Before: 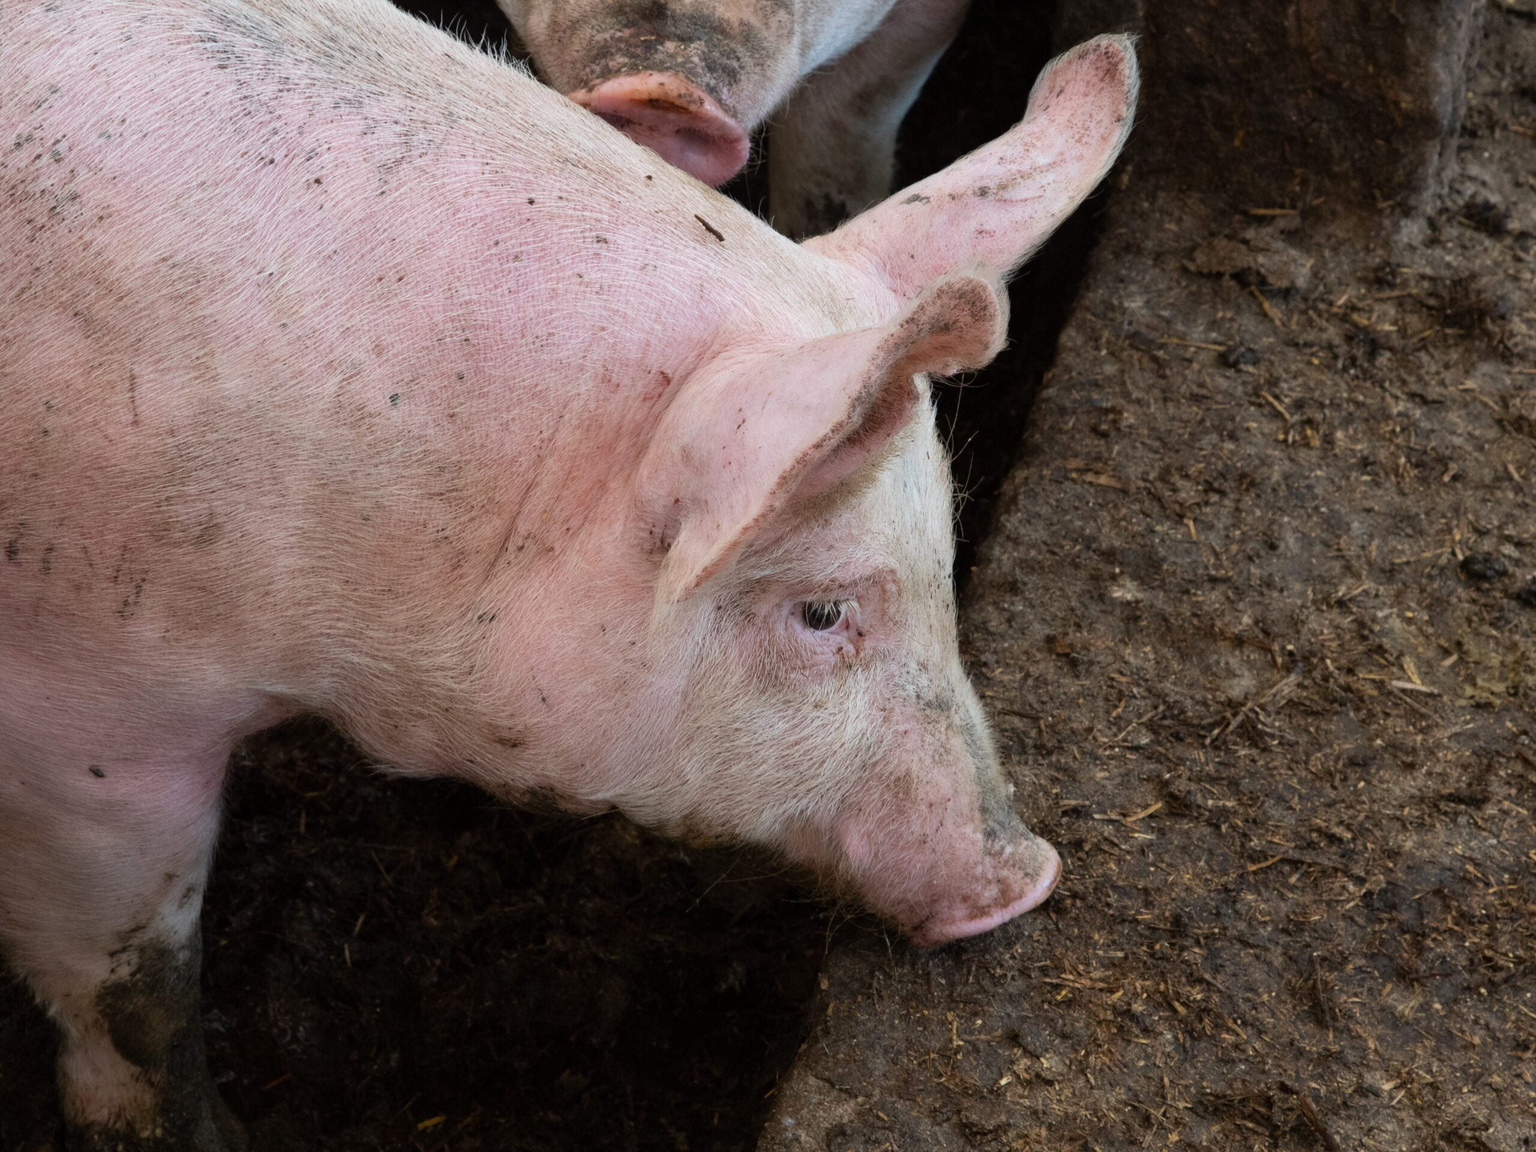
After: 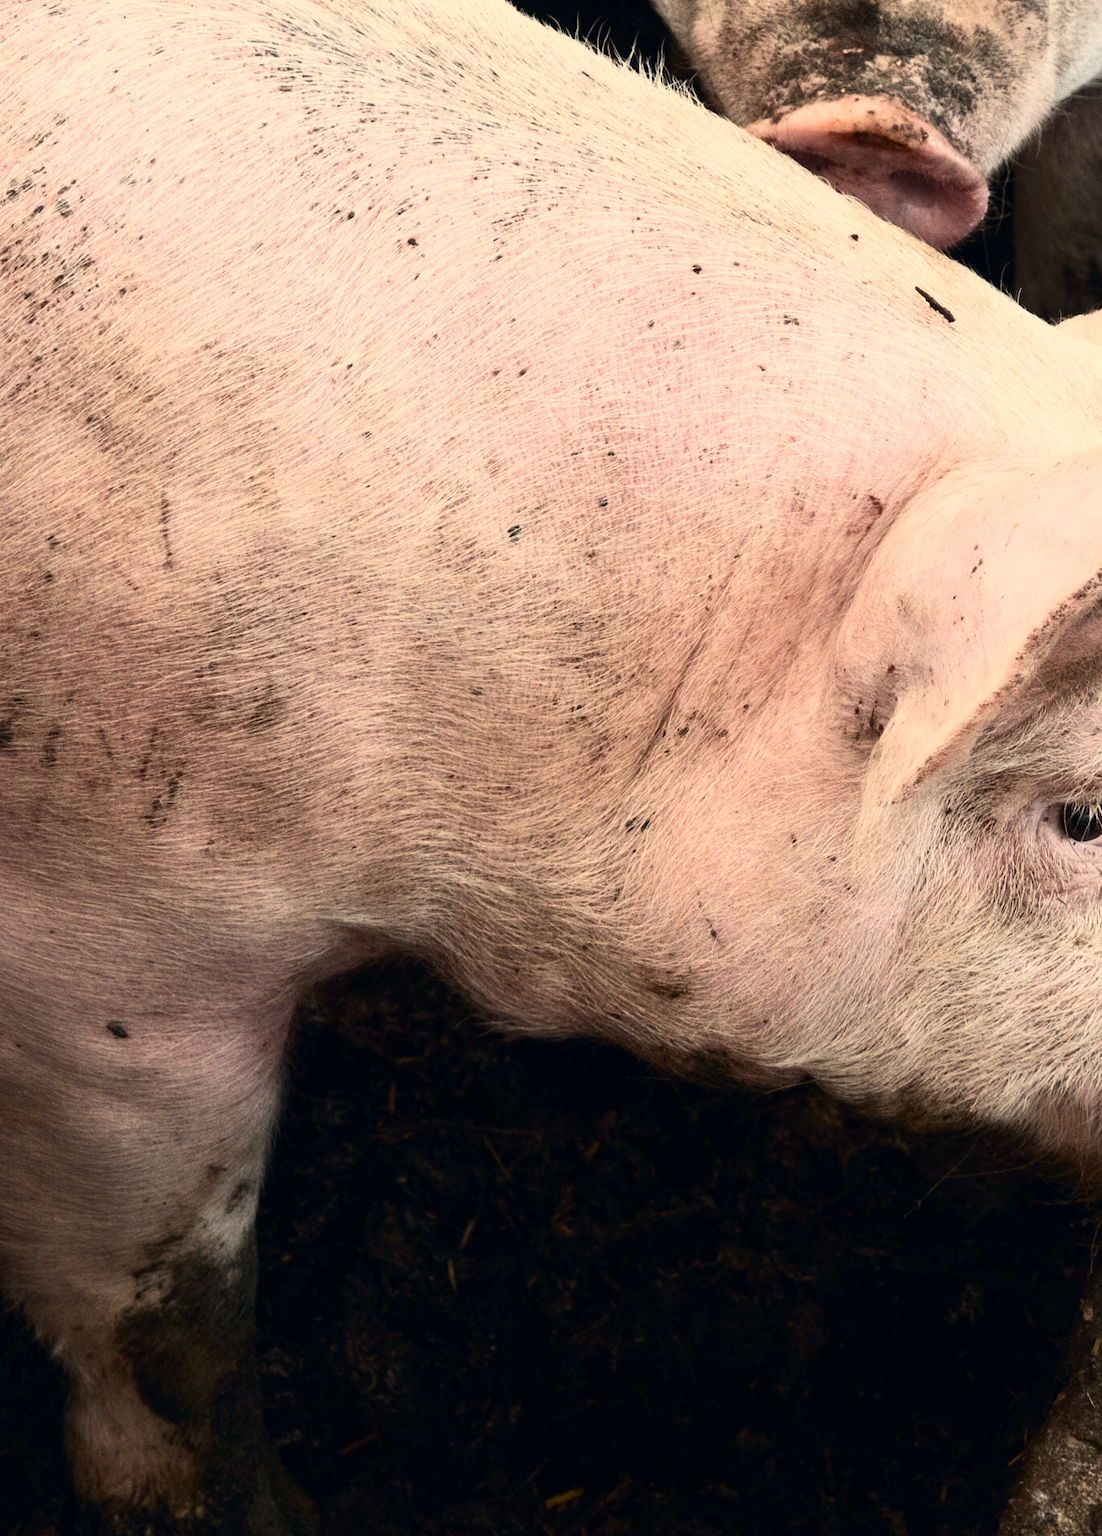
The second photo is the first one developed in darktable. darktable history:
color correction: highlights a* 2.75, highlights b* 5, shadows a* -2.04, shadows b* -4.84, saturation 0.8
contrast brightness saturation: contrast 0.39, brightness 0.1
crop: left 0.587%, right 45.588%, bottom 0.086%
white balance: red 1.123, blue 0.83
